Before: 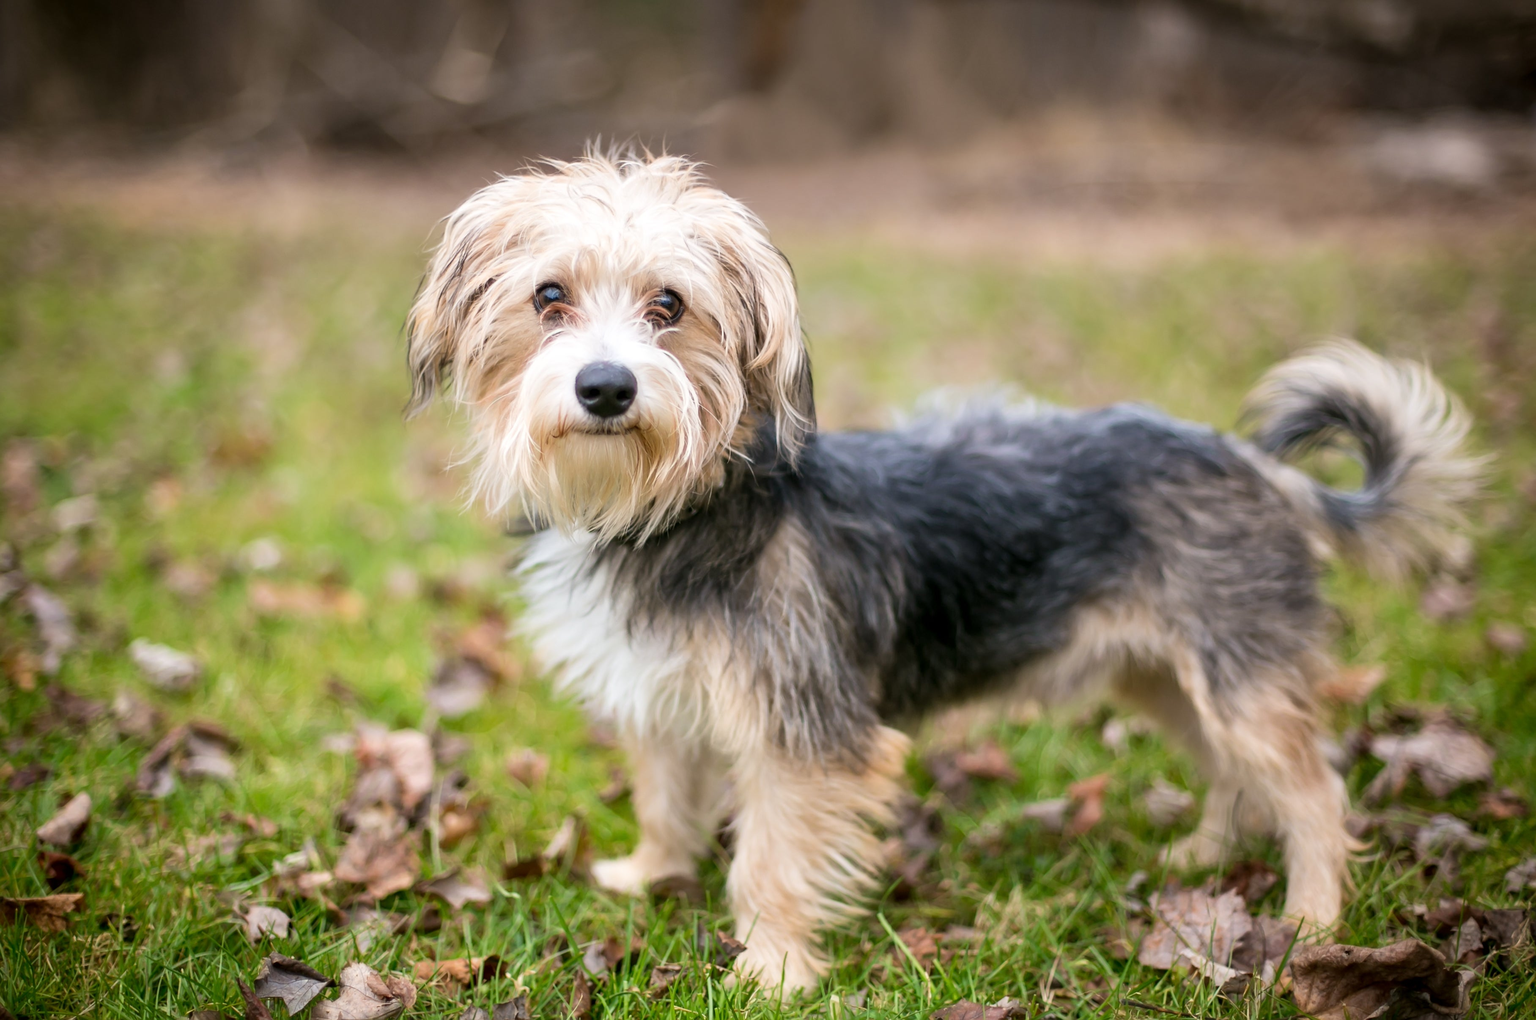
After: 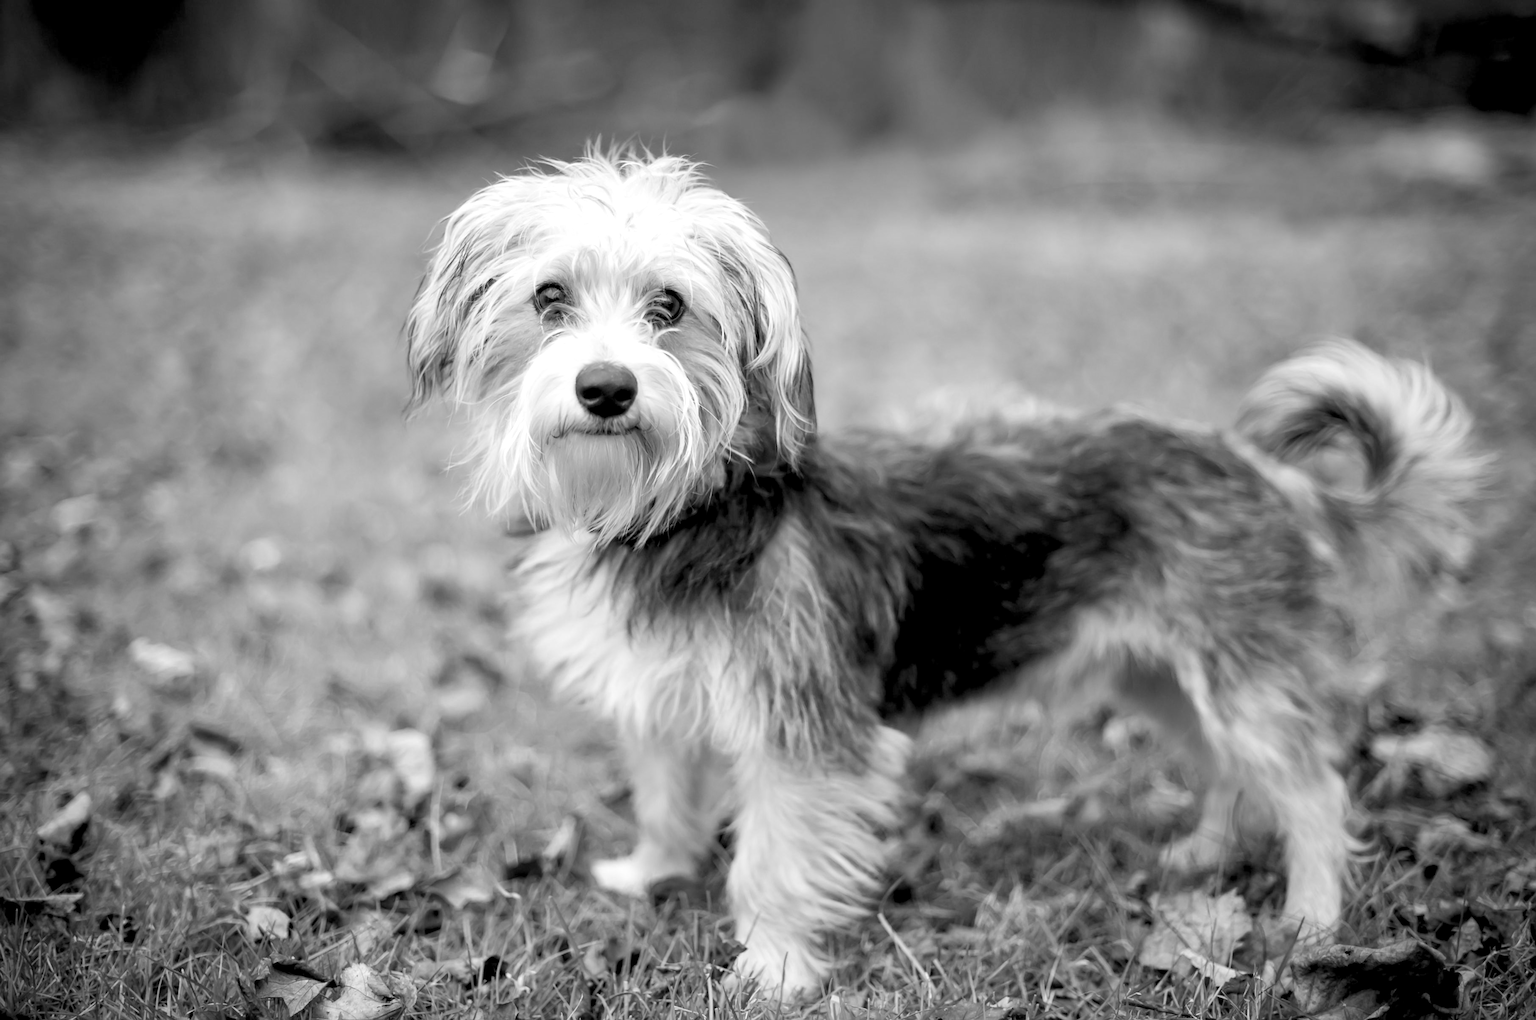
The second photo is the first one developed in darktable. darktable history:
exposure: exposure -0.153 EV, compensate highlight preservation false
rgb levels: levels [[0.01, 0.419, 0.839], [0, 0.5, 1], [0, 0.5, 1]]
monochrome: on, module defaults
